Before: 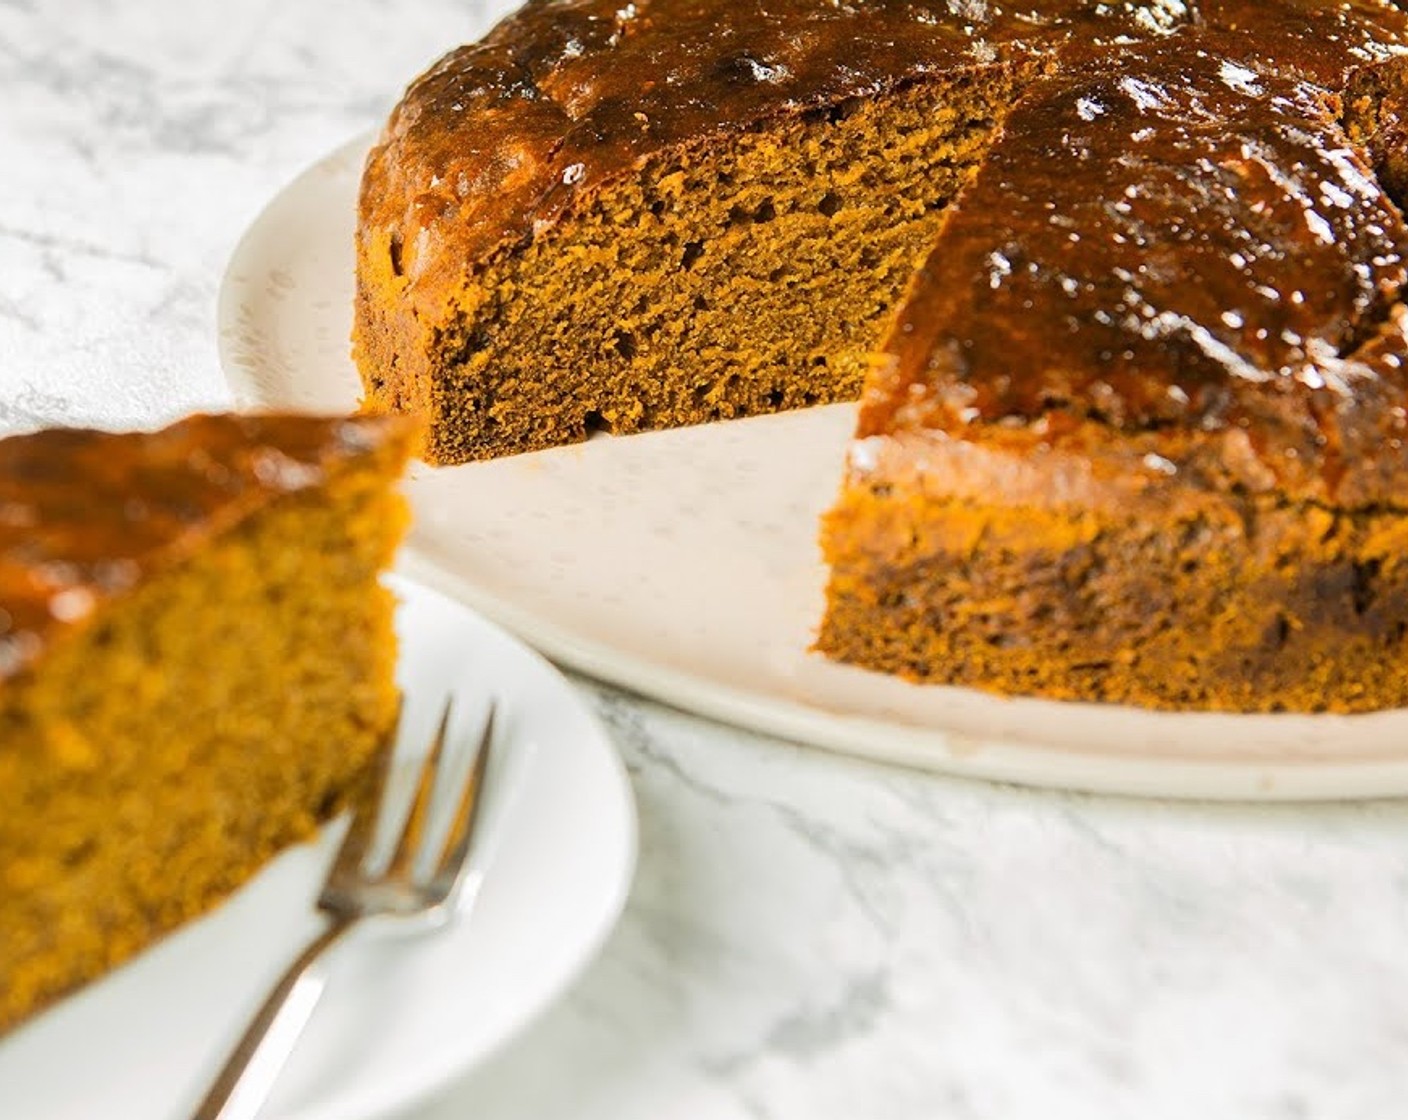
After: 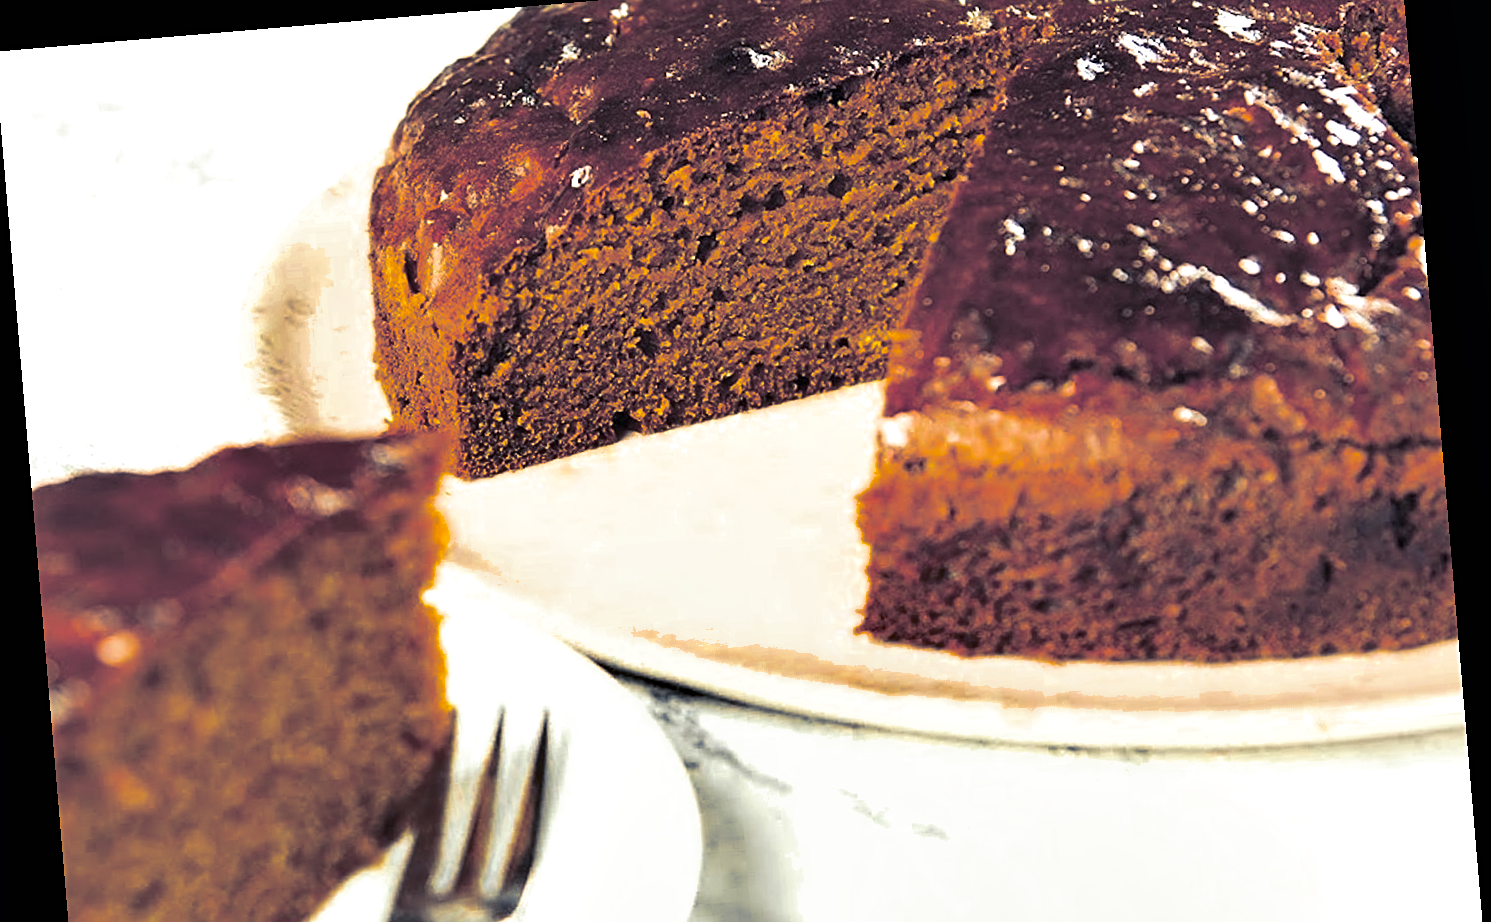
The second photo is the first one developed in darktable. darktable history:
shadows and highlights: soften with gaussian
exposure: black level correction 0, exposure 0.7 EV, compensate exposure bias true, compensate highlight preservation false
sharpen: on, module defaults
crop: left 0.387%, top 5.469%, bottom 19.809%
rotate and perspective: rotation -4.86°, automatic cropping off
split-toning: shadows › hue 230.4°
color zones: curves: ch0 [(0.11, 0.396) (0.195, 0.36) (0.25, 0.5) (0.303, 0.412) (0.357, 0.544) (0.75, 0.5) (0.967, 0.328)]; ch1 [(0, 0.468) (0.112, 0.512) (0.202, 0.6) (0.25, 0.5) (0.307, 0.352) (0.357, 0.544) (0.75, 0.5) (0.963, 0.524)]
